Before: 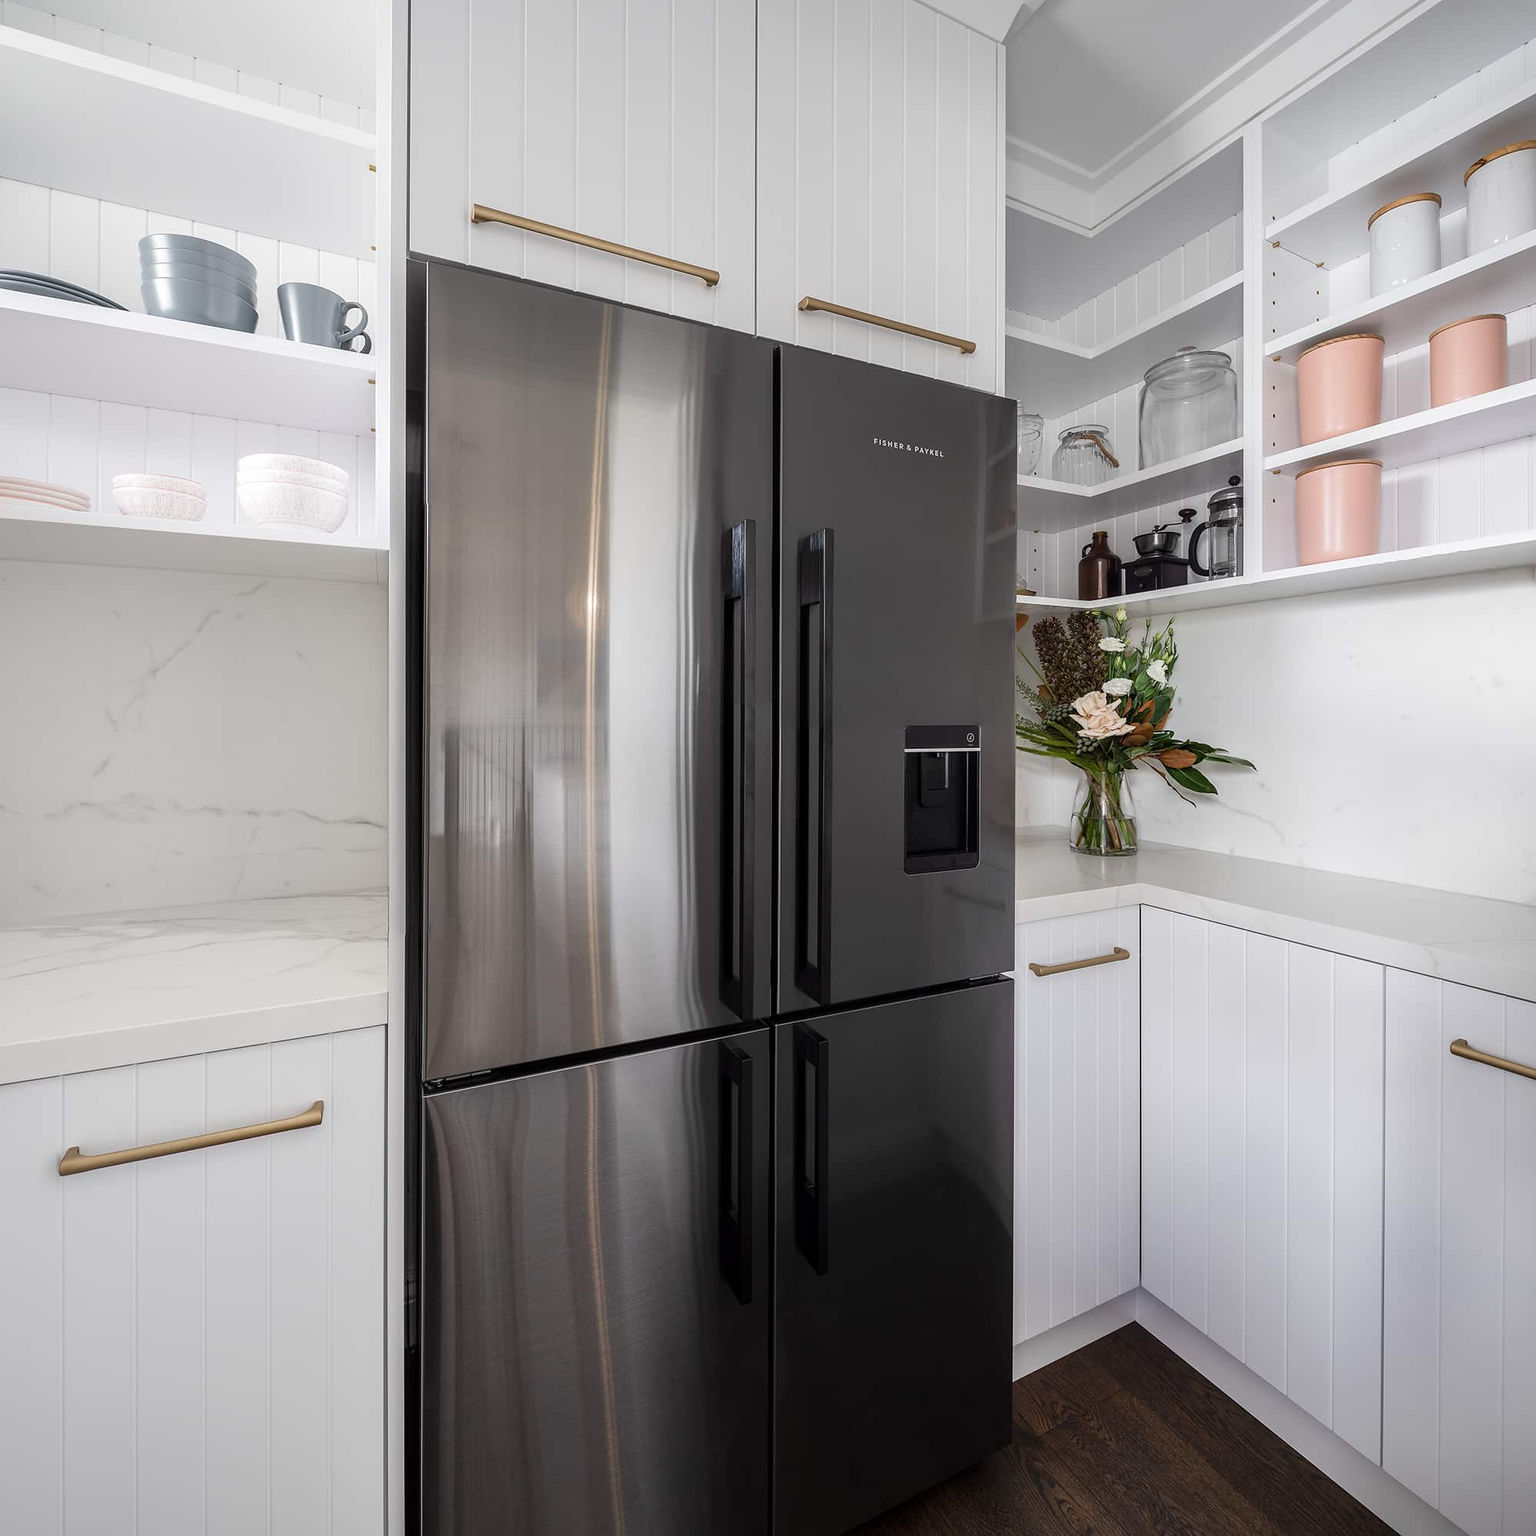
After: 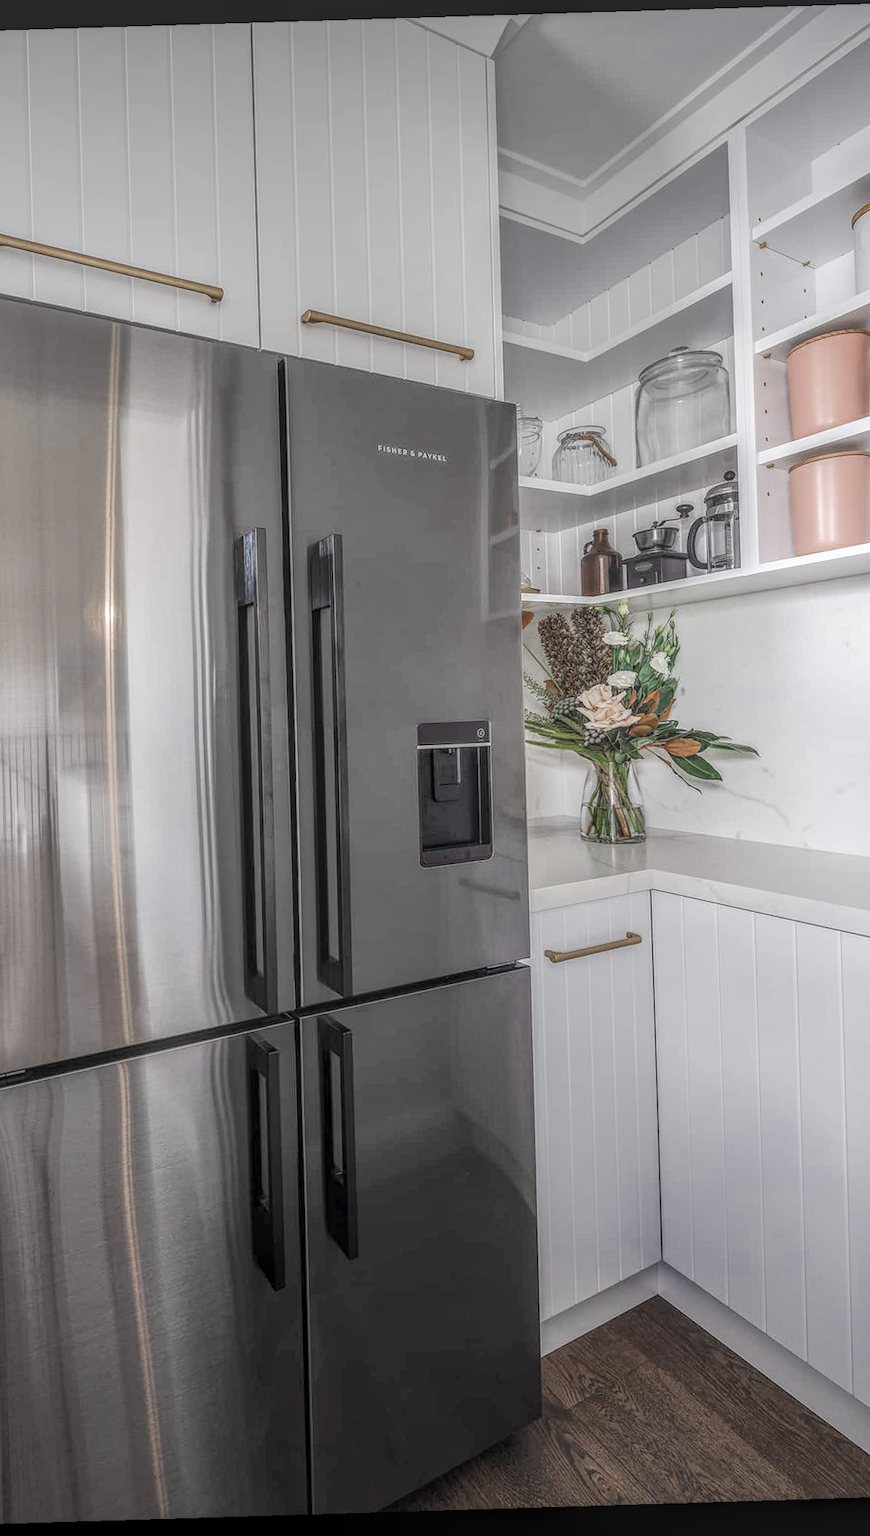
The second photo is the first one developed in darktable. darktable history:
color zones: curves: ch0 [(0, 0.5) (0.125, 0.4) (0.25, 0.5) (0.375, 0.4) (0.5, 0.4) (0.625, 0.35) (0.75, 0.35) (0.875, 0.5)]; ch1 [(0, 0.35) (0.125, 0.45) (0.25, 0.35) (0.375, 0.35) (0.5, 0.35) (0.625, 0.35) (0.75, 0.45) (0.875, 0.35)]; ch2 [(0, 0.6) (0.125, 0.5) (0.25, 0.5) (0.375, 0.6) (0.5, 0.6) (0.625, 0.5) (0.75, 0.5) (0.875, 0.5)]
rotate and perspective: rotation -1.75°, automatic cropping off
contrast brightness saturation: contrast 0.14, brightness 0.21
crop: left 31.458%, top 0%, right 11.876%
local contrast: highlights 20%, shadows 30%, detail 200%, midtone range 0.2
